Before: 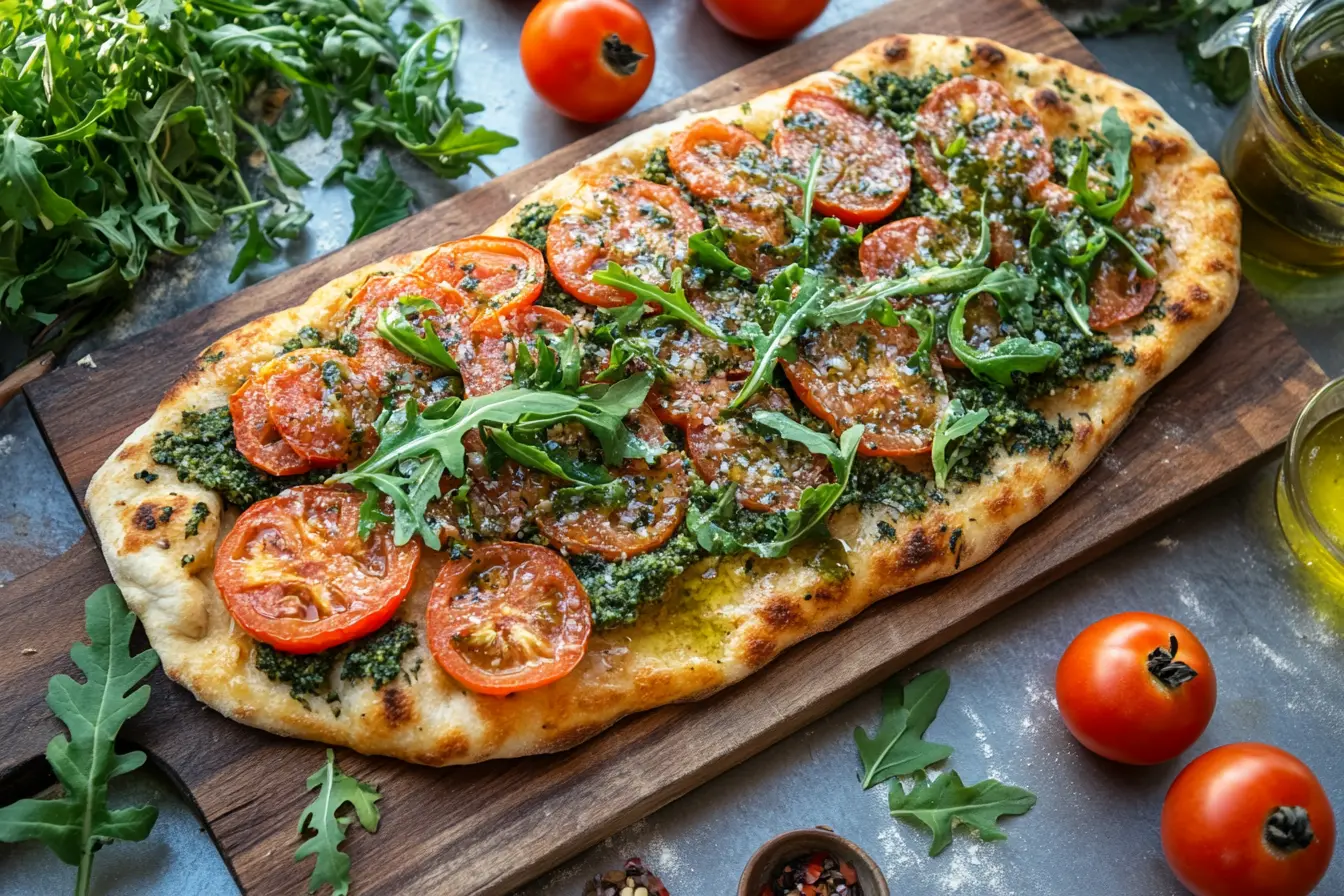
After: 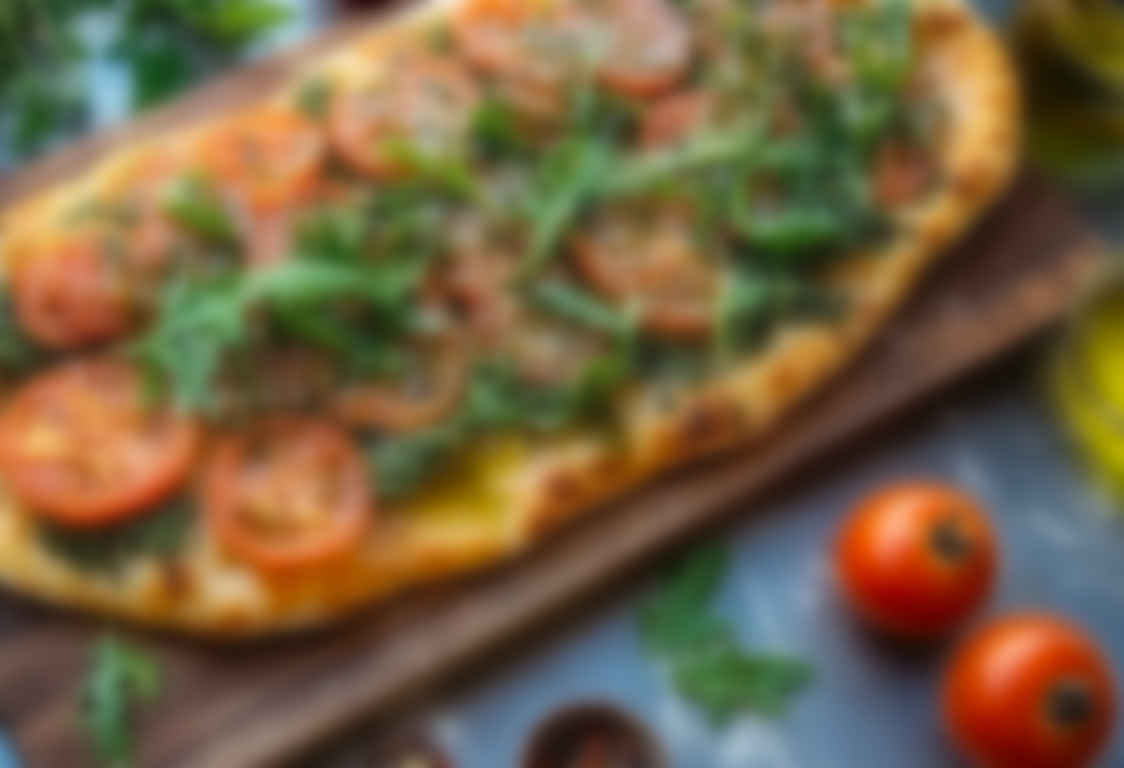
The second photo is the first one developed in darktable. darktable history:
haze removal: strength 0.4, distance 0.22, compatibility mode true, adaptive false
lowpass: on, module defaults
crop: left 16.315%, top 14.246%
